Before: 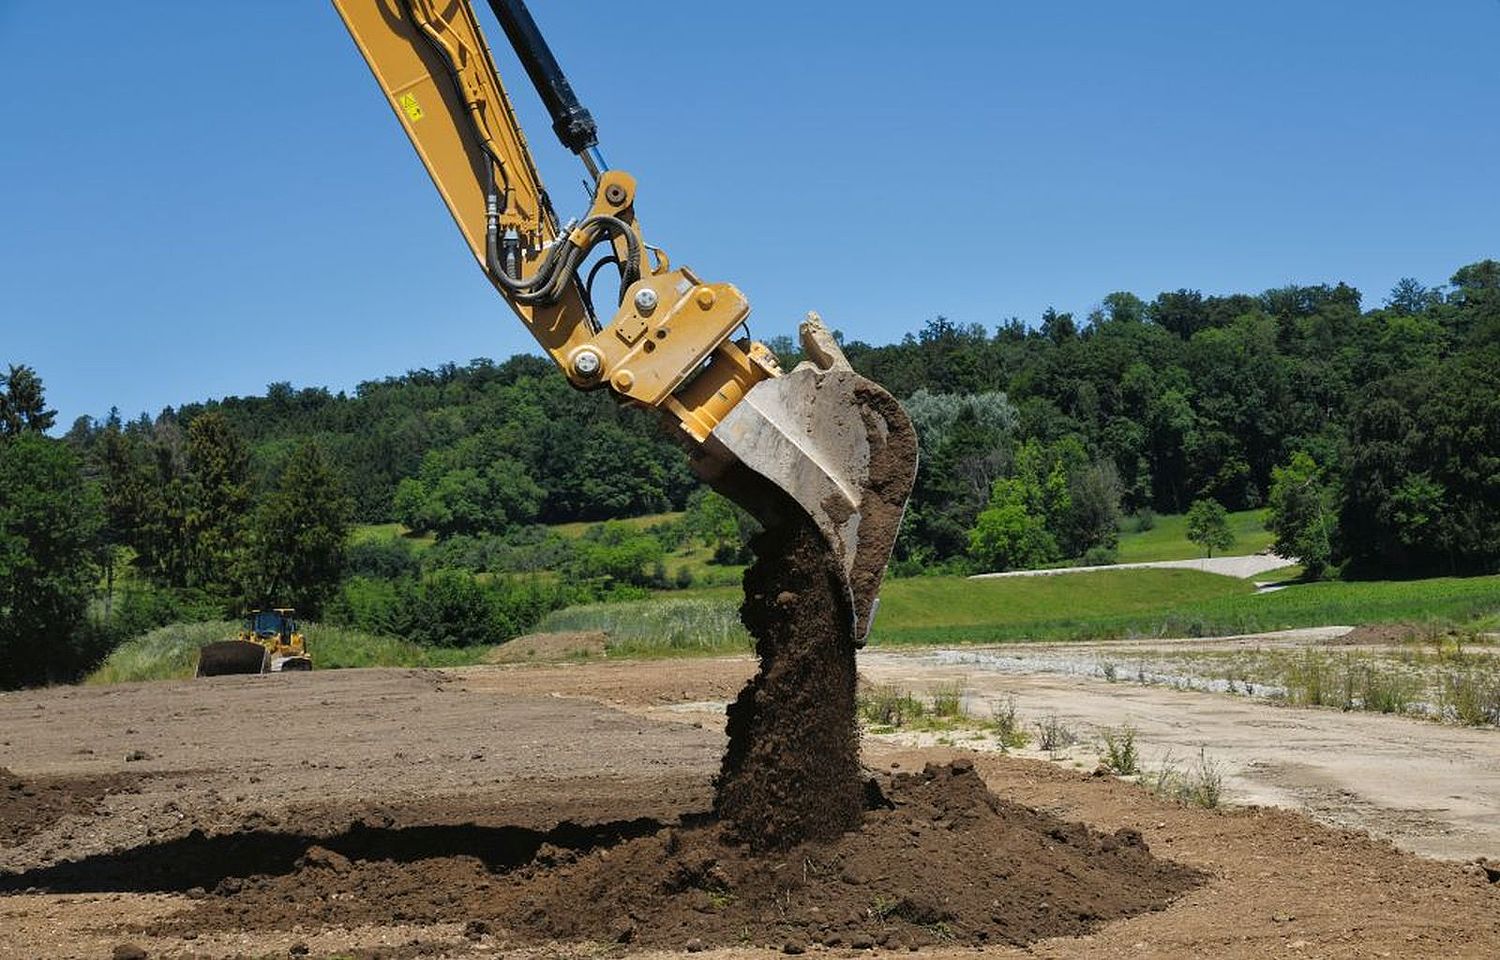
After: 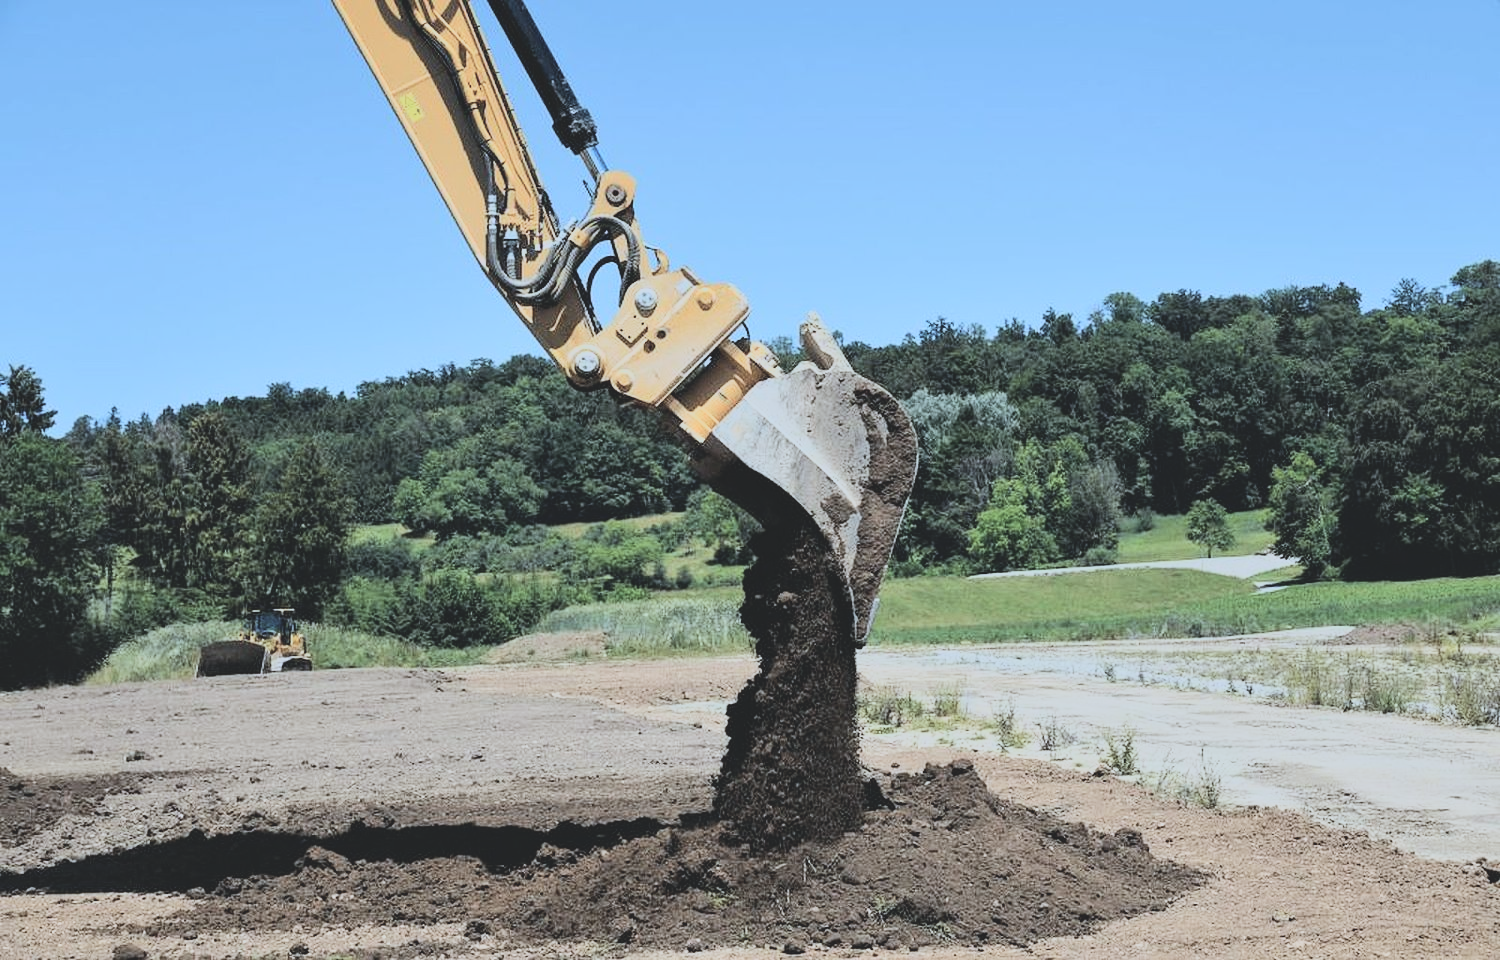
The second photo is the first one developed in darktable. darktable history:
color correction: highlights a* -4.09, highlights b* -11.03
contrast brightness saturation: contrast -0.264, saturation -0.45
base curve: curves: ch0 [(0, 0) (0.007, 0.004) (0.027, 0.03) (0.046, 0.07) (0.207, 0.54) (0.442, 0.872) (0.673, 0.972) (1, 1)]
